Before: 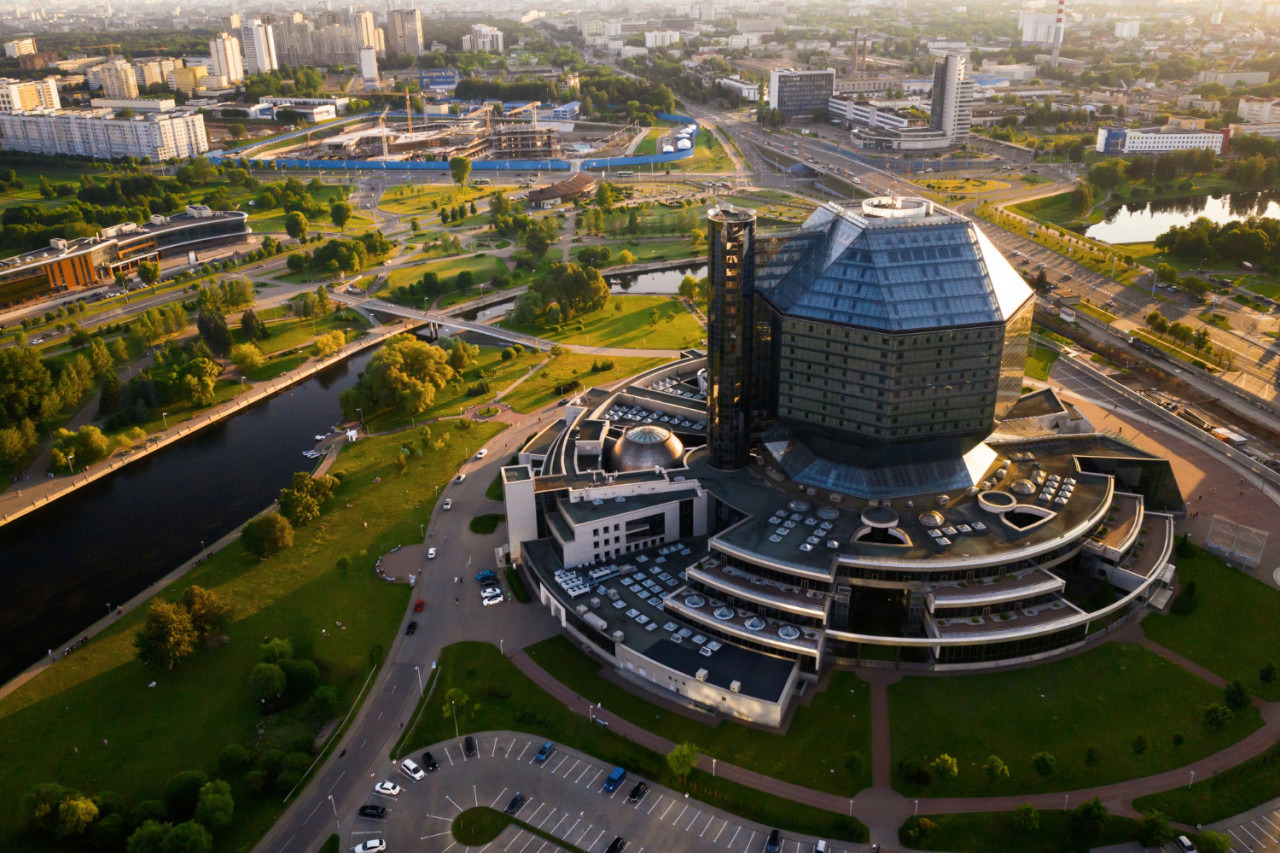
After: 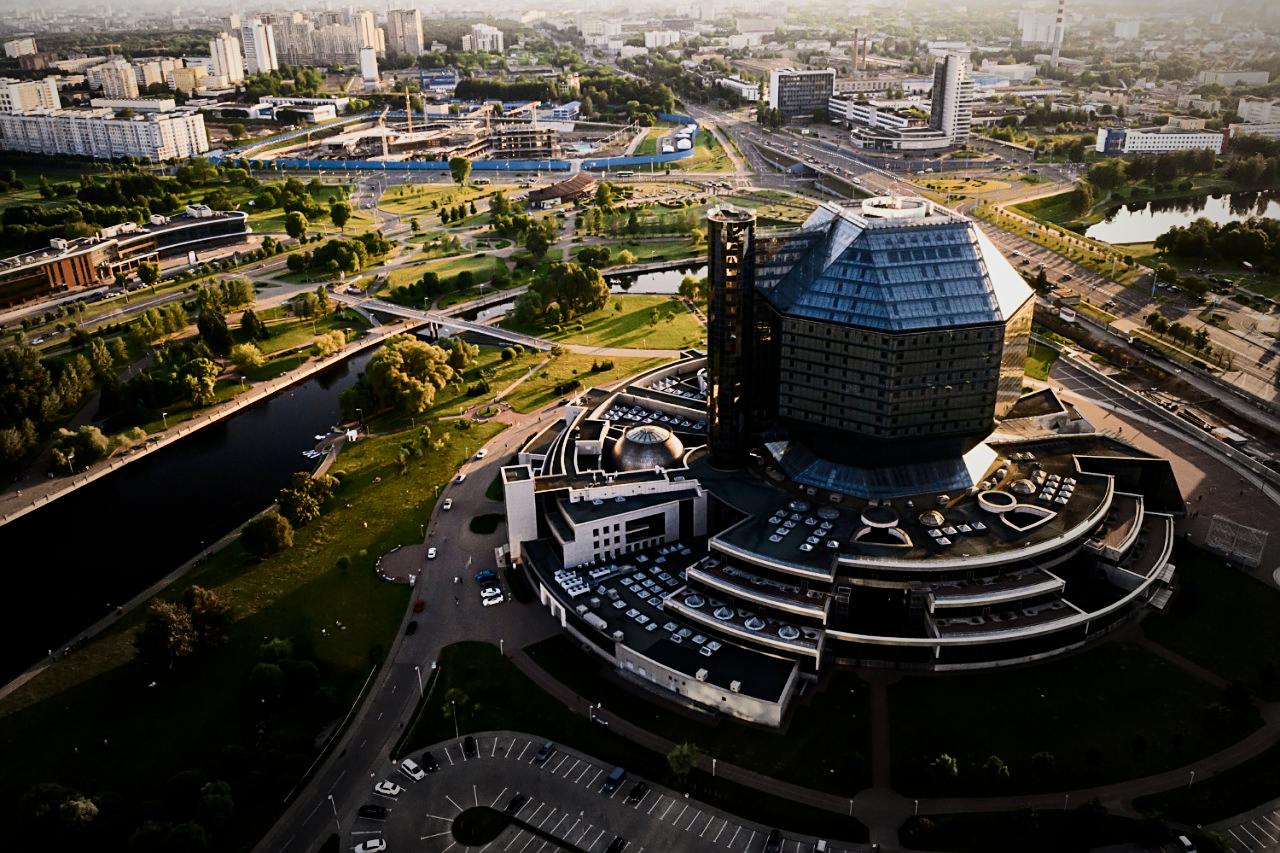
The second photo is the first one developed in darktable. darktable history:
filmic rgb: black relative exposure -7.65 EV, white relative exposure 4.56 EV, hardness 3.61, contrast 1.055, add noise in highlights 0.001, color science v3 (2019), use custom middle-gray values true, contrast in highlights soft
contrast brightness saturation: contrast 0.278
sharpen: on, module defaults
vignetting: fall-off start 70.55%, center (-0.057, -0.357), width/height ratio 1.334
